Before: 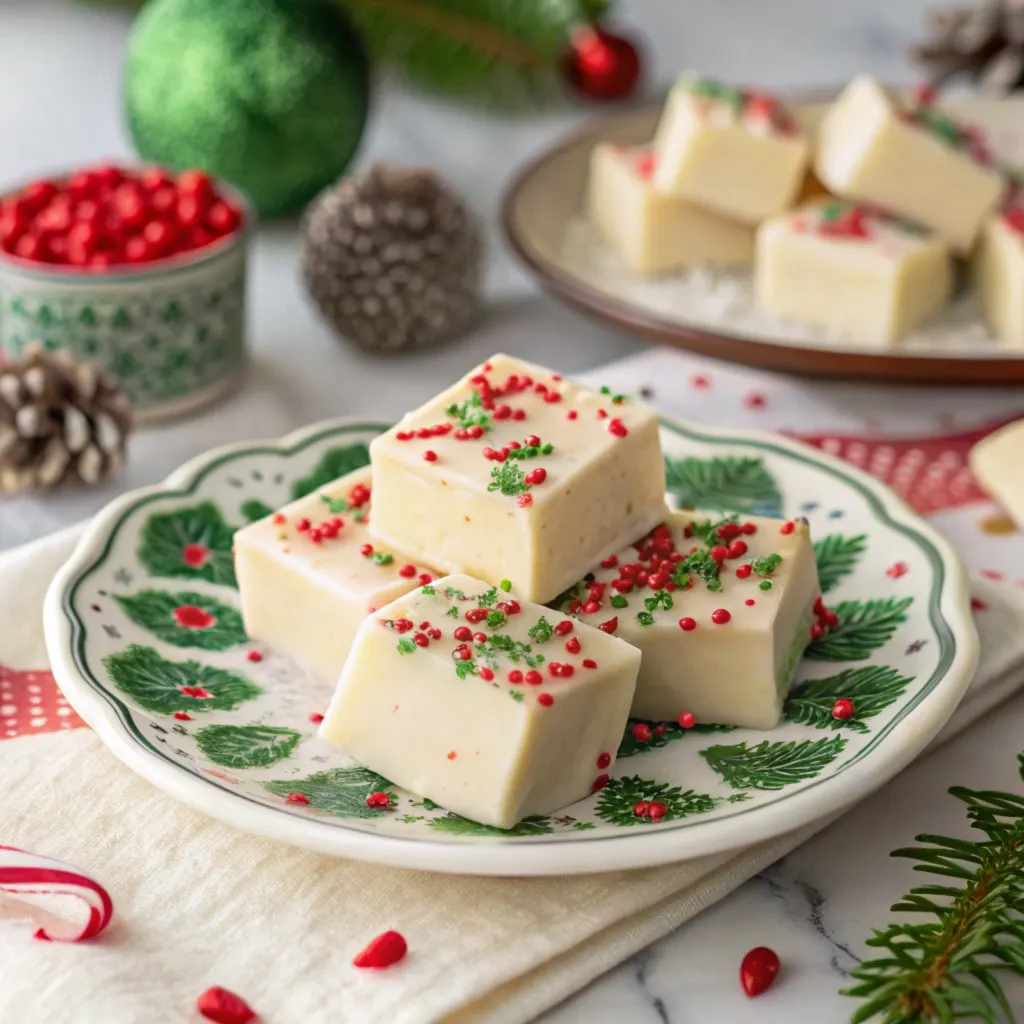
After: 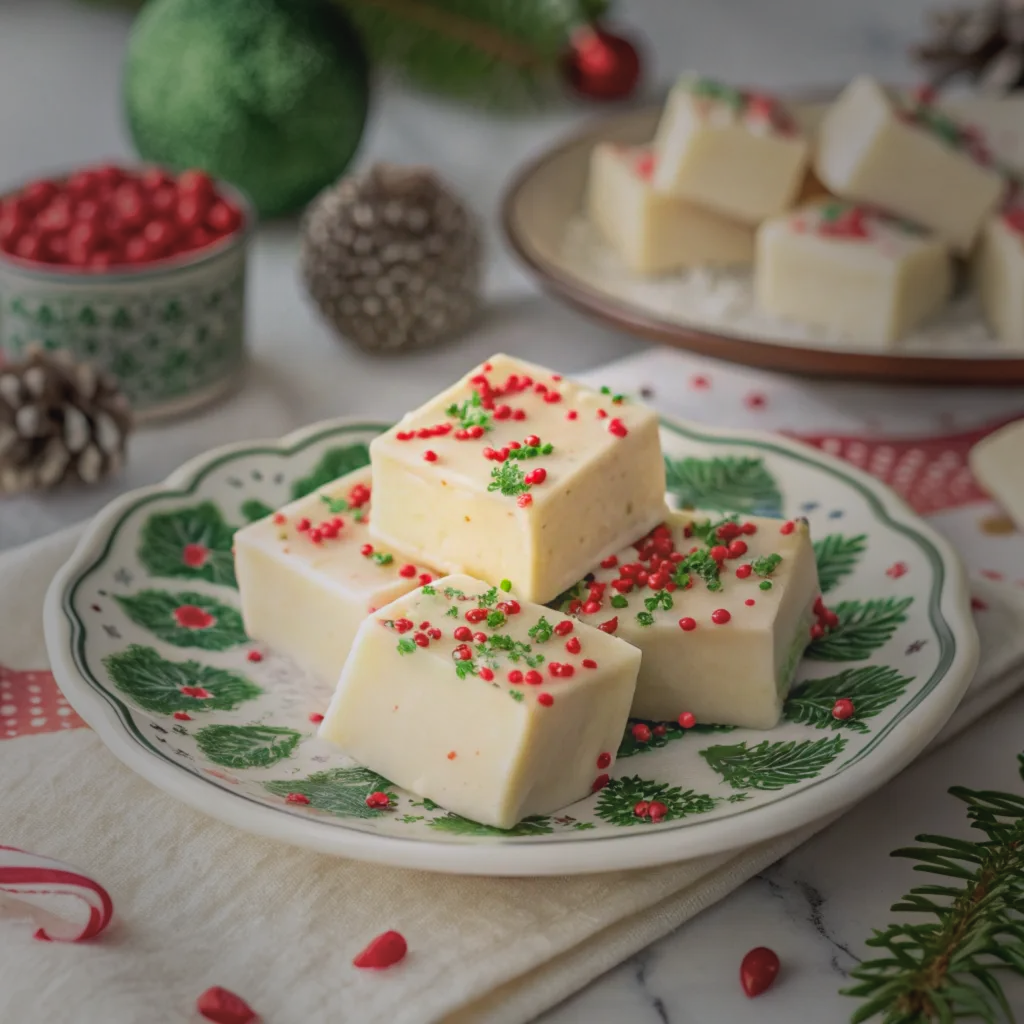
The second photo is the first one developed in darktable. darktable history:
vignetting: fall-off start 16.46%, fall-off radius 100.41%, brightness -0.576, saturation -0.267, width/height ratio 0.721
local contrast: detail 109%
contrast brightness saturation: contrast -0.092, brightness 0.043, saturation 0.077
